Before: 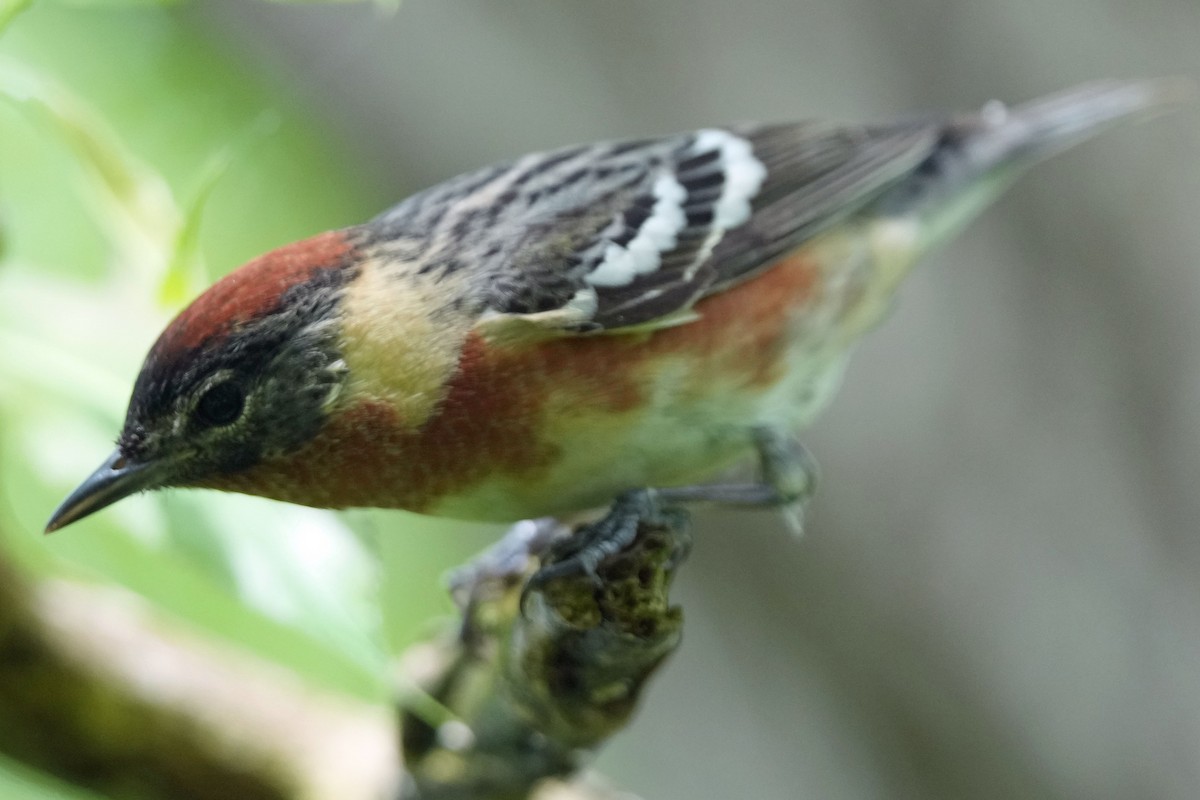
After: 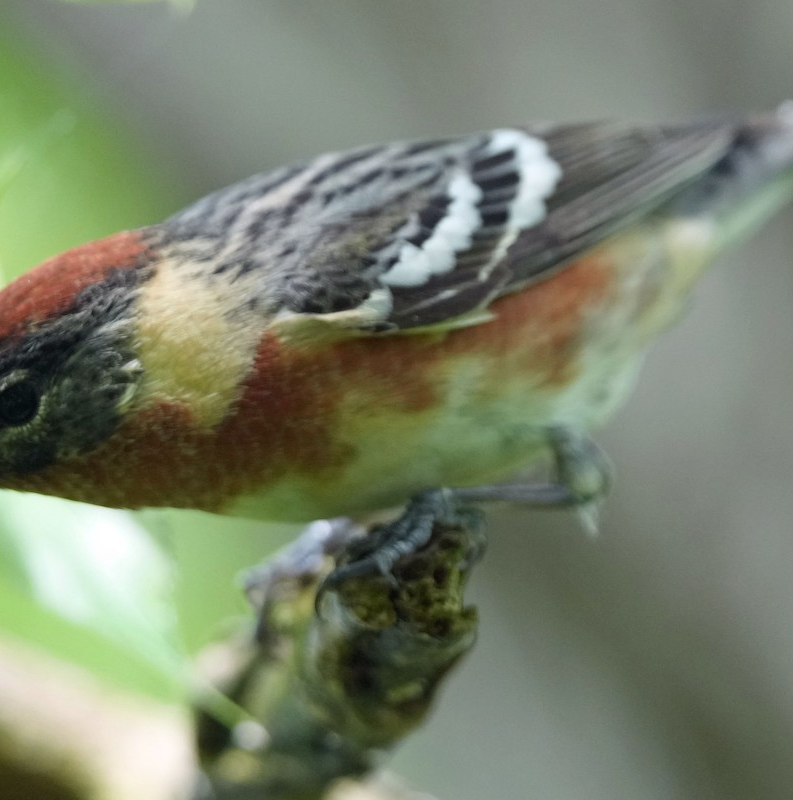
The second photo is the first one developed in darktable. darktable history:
tone equalizer: mask exposure compensation -0.49 EV
crop: left 17.104%, right 16.81%
